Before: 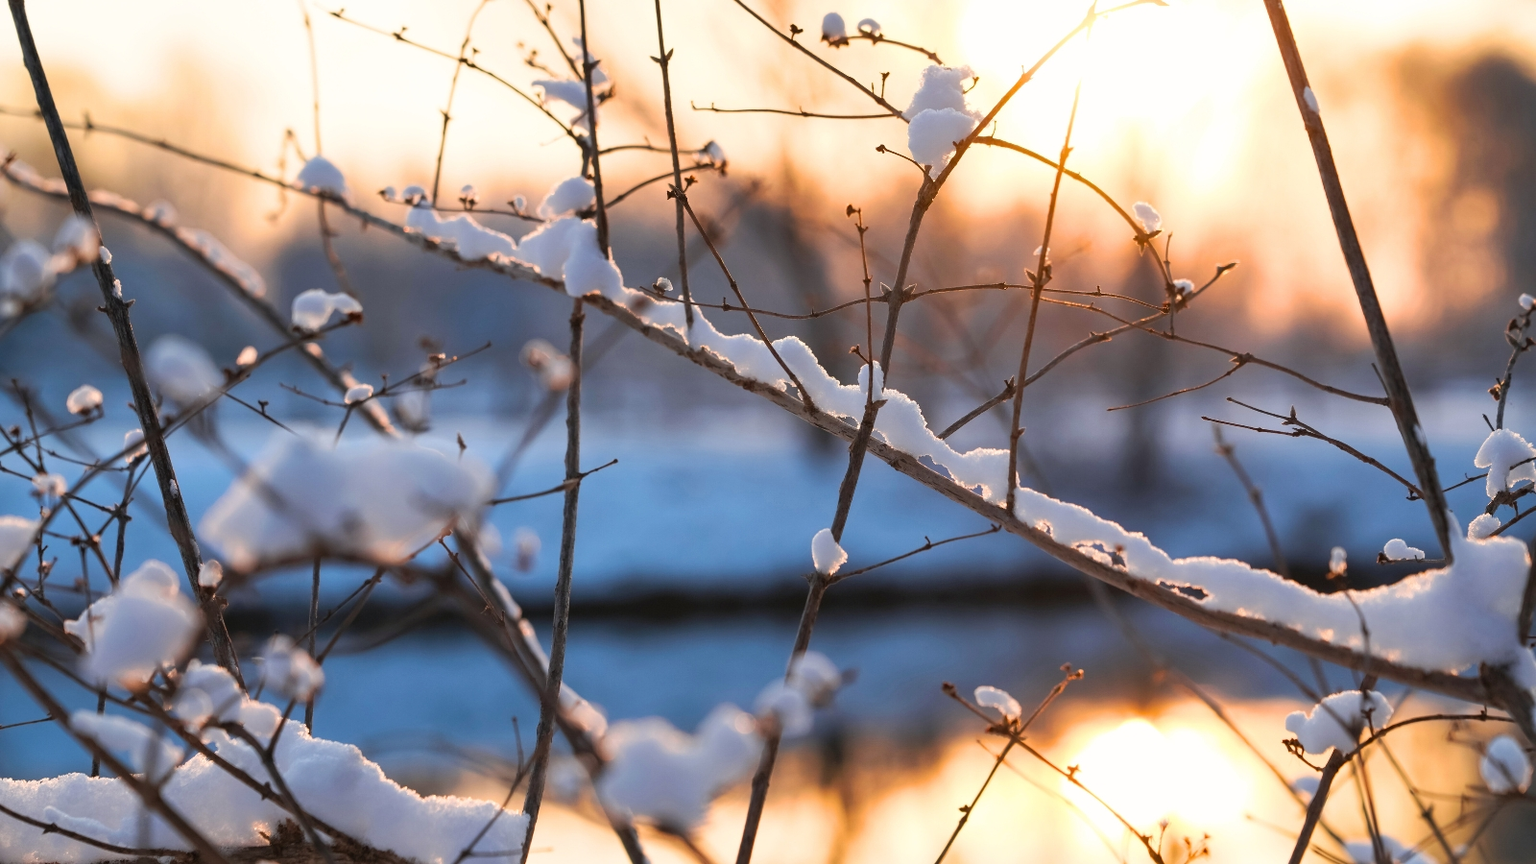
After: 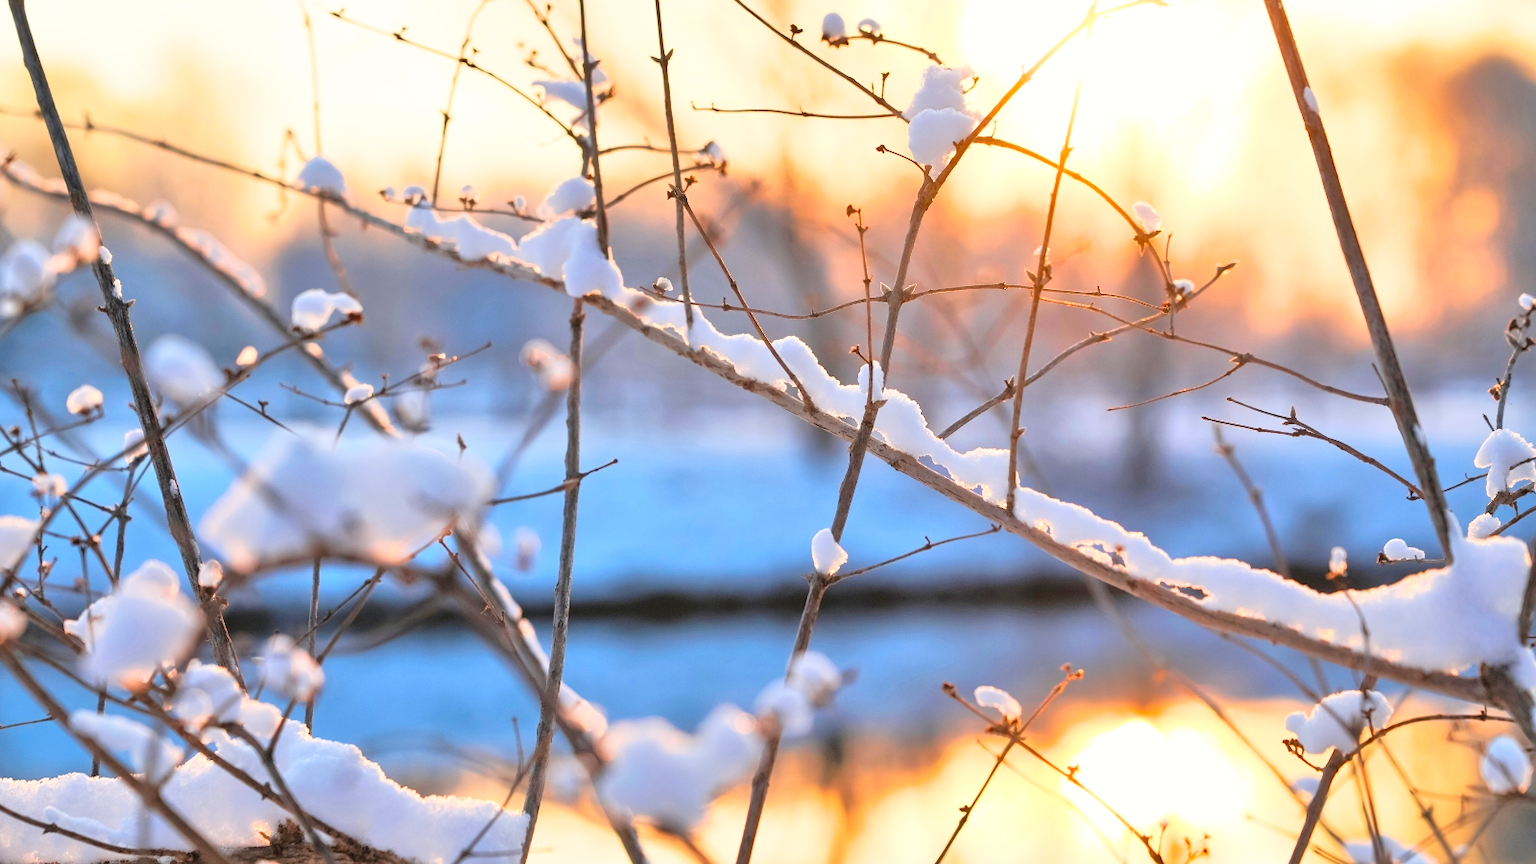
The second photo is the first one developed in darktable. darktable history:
tone equalizer: -7 EV 0.15 EV, -6 EV 0.6 EV, -5 EV 1.15 EV, -4 EV 1.33 EV, -3 EV 1.15 EV, -2 EV 0.6 EV, -1 EV 0.15 EV, mask exposure compensation -0.5 EV
contrast brightness saturation: contrast 0.2, brightness 0.16, saturation 0.22
